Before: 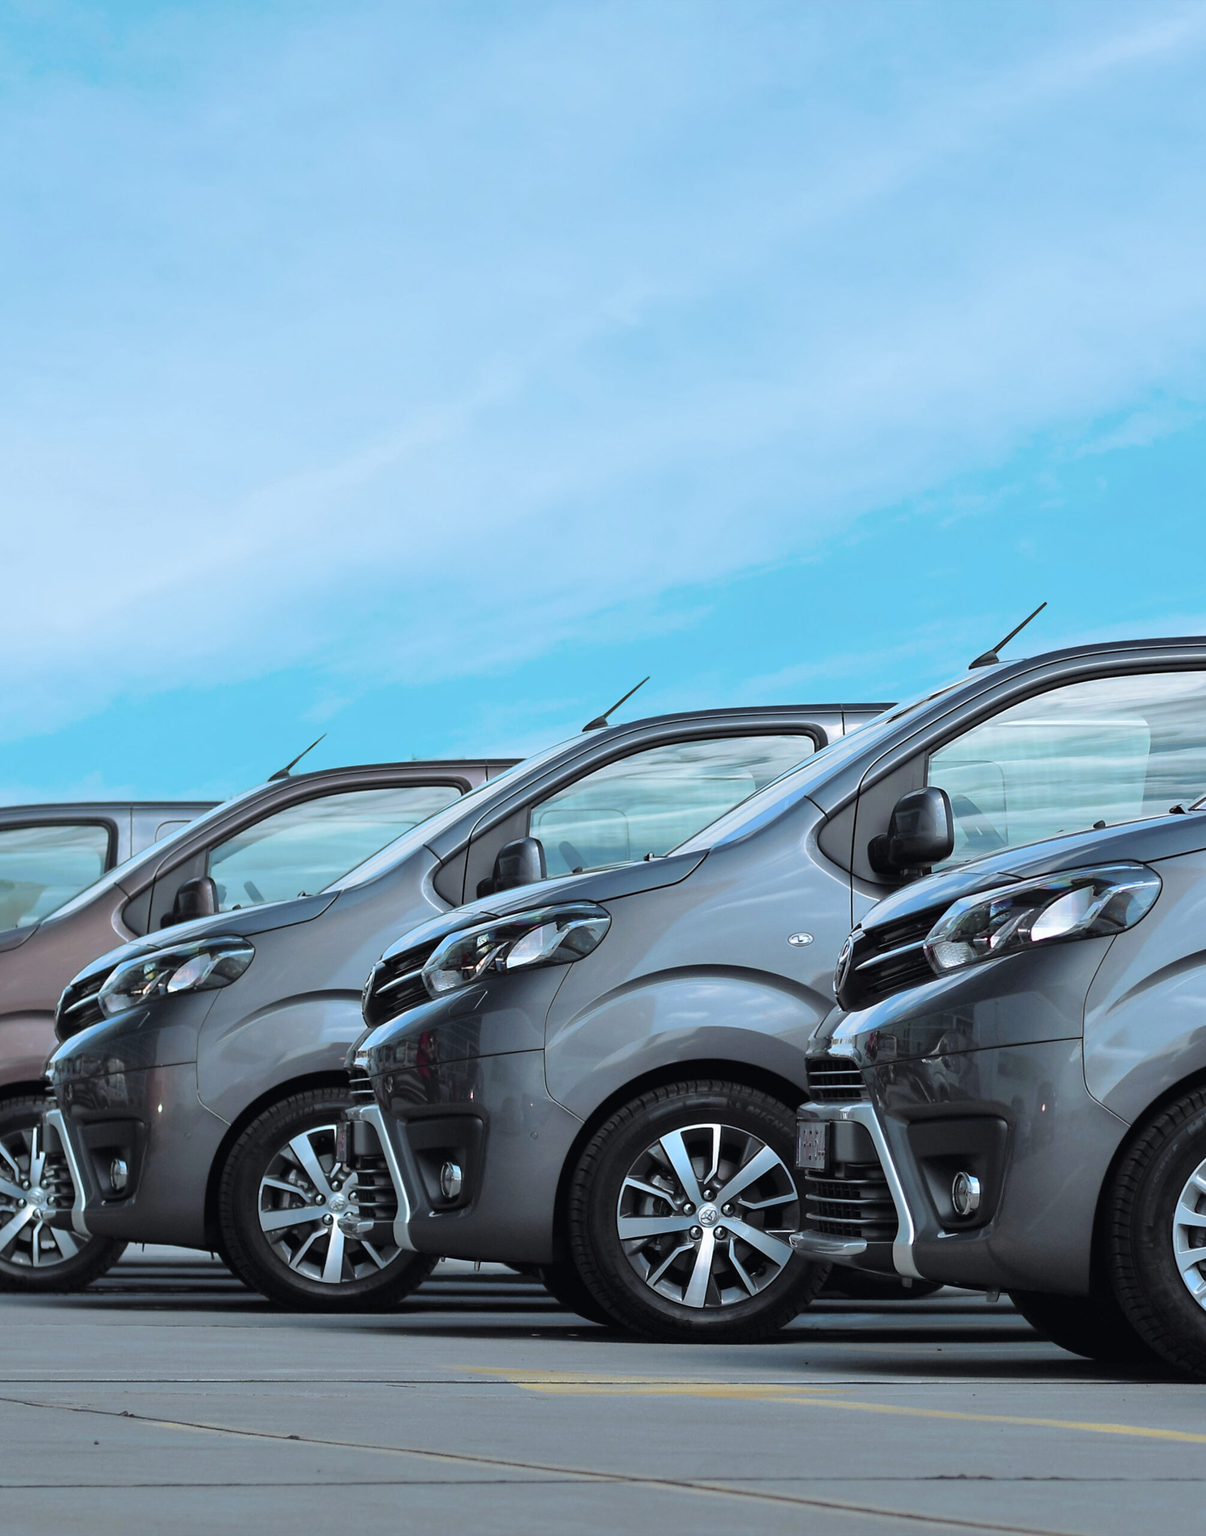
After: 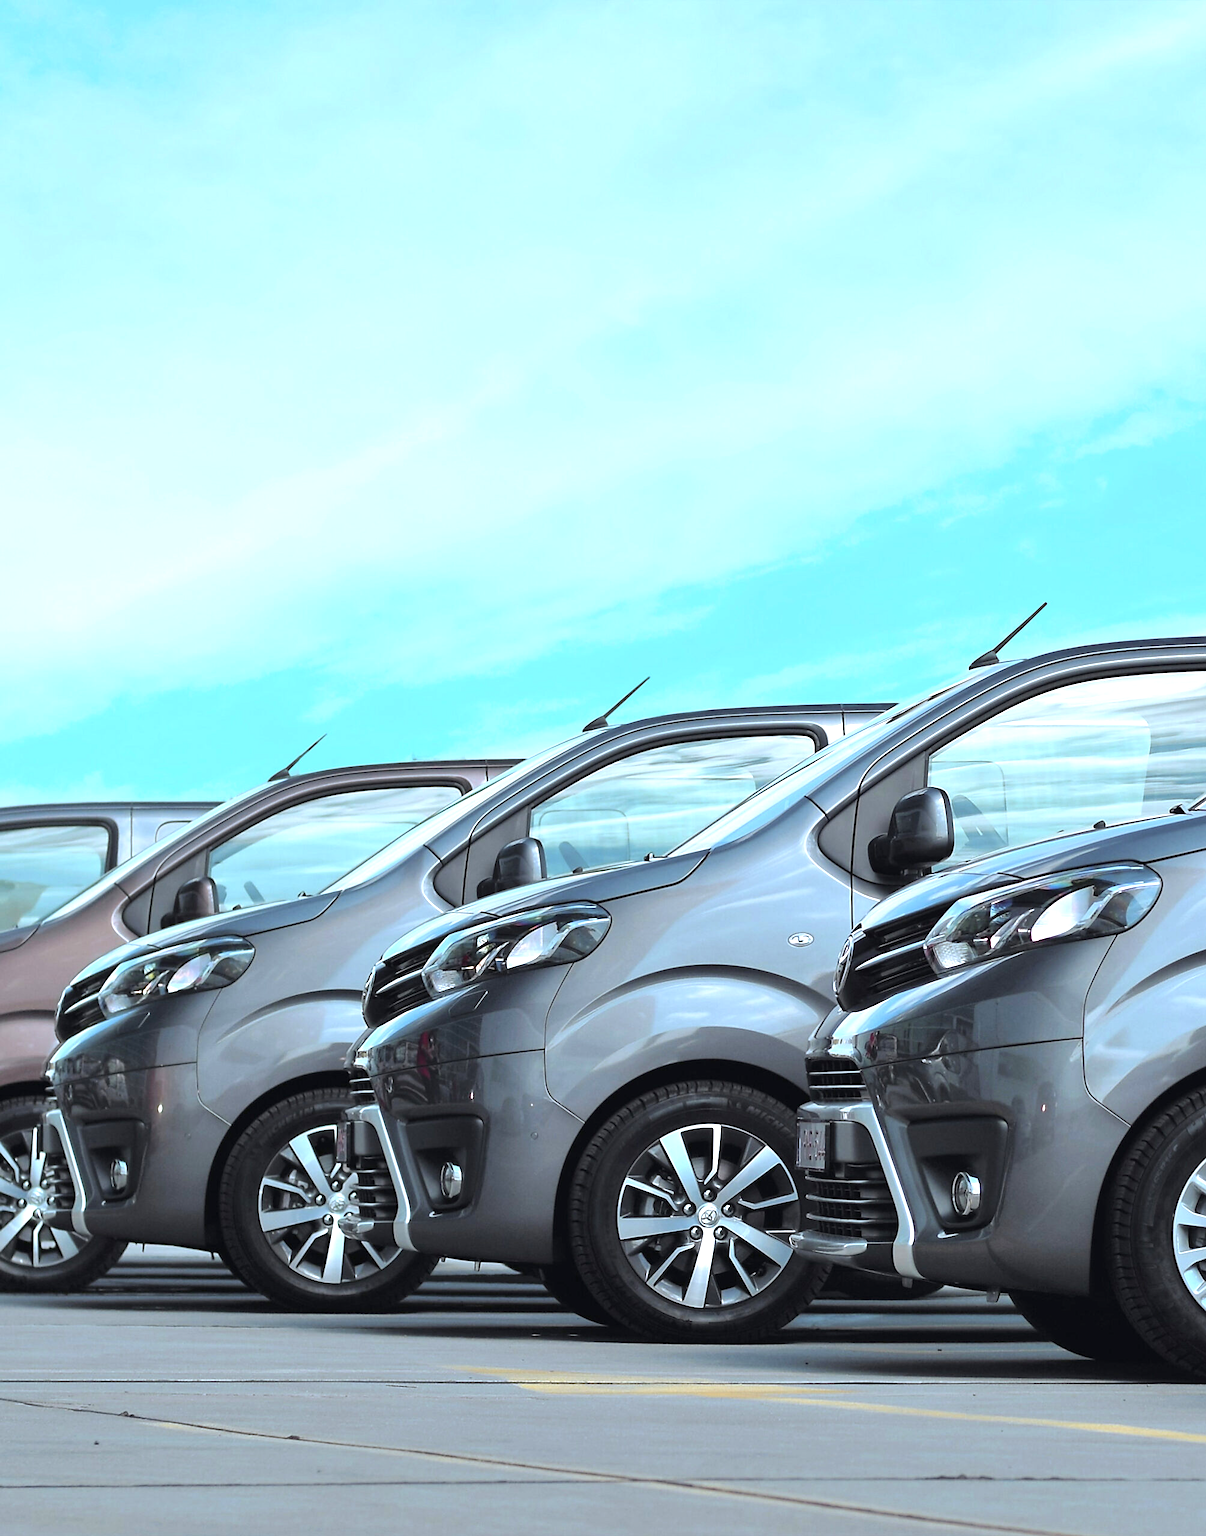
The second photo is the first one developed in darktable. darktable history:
exposure: black level correction 0, exposure 0.699 EV, compensate highlight preservation false
sharpen: radius 1.508, amount 0.407, threshold 1.651
